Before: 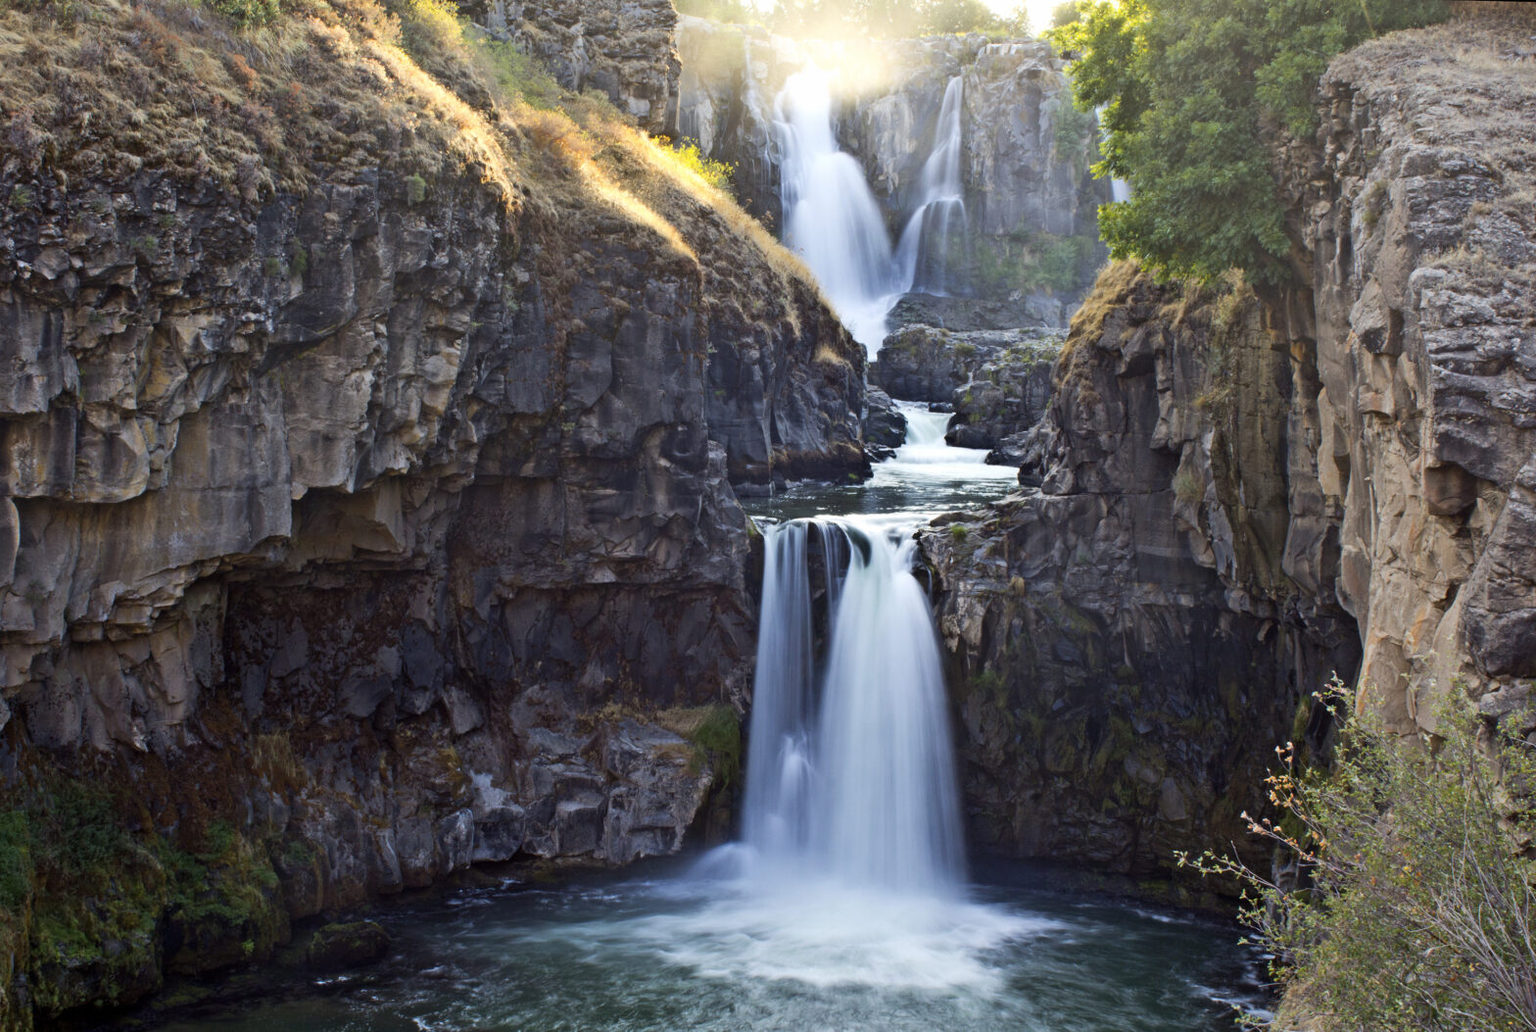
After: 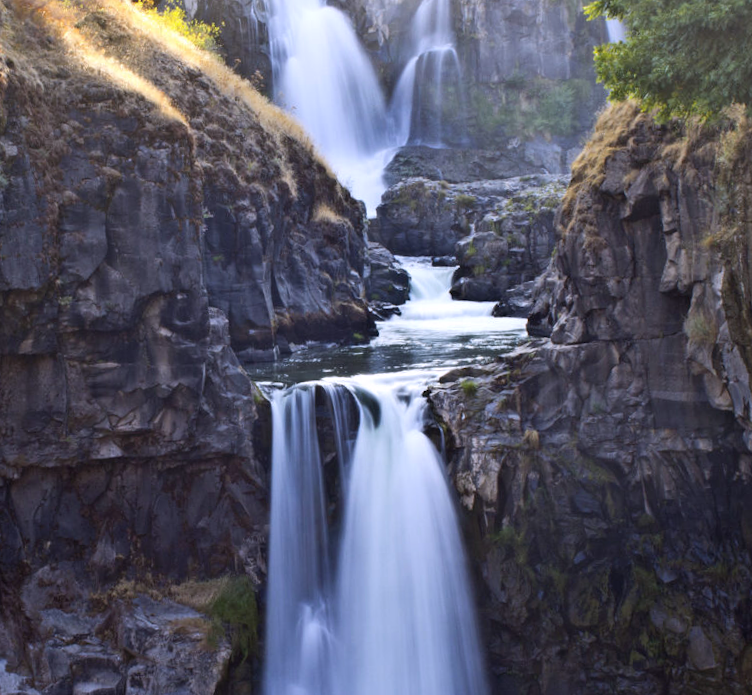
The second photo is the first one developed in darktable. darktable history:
crop: left 32.075%, top 10.976%, right 18.355%, bottom 17.596%
white balance: red 1.004, blue 1.096
rotate and perspective: rotation -3°, crop left 0.031, crop right 0.968, crop top 0.07, crop bottom 0.93
